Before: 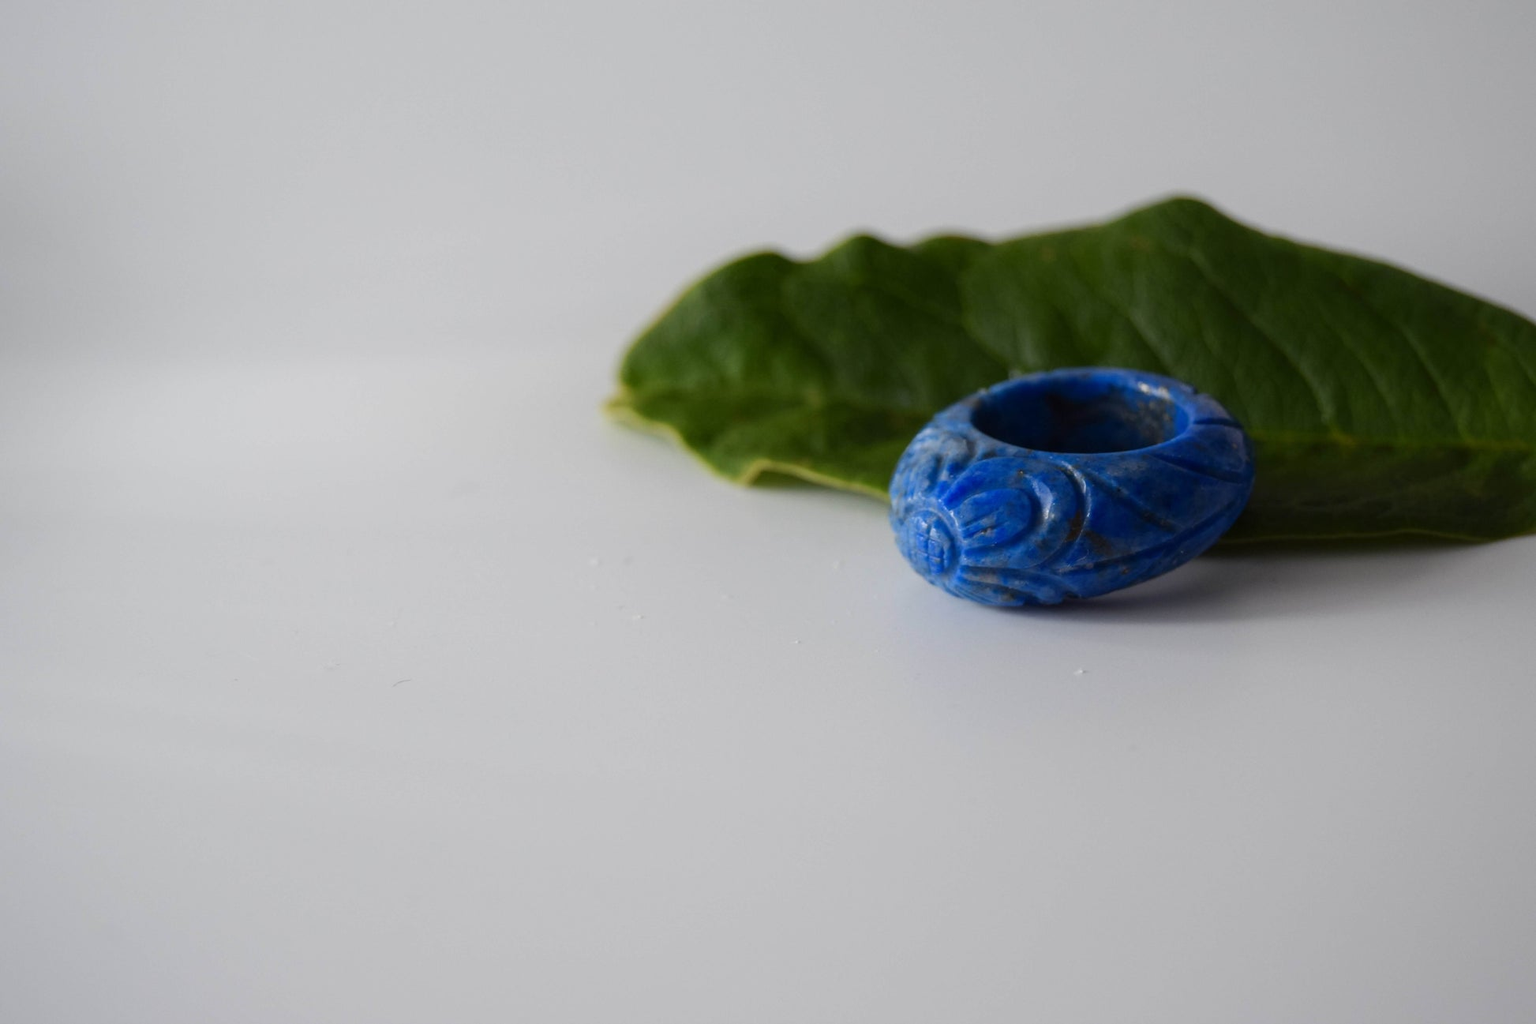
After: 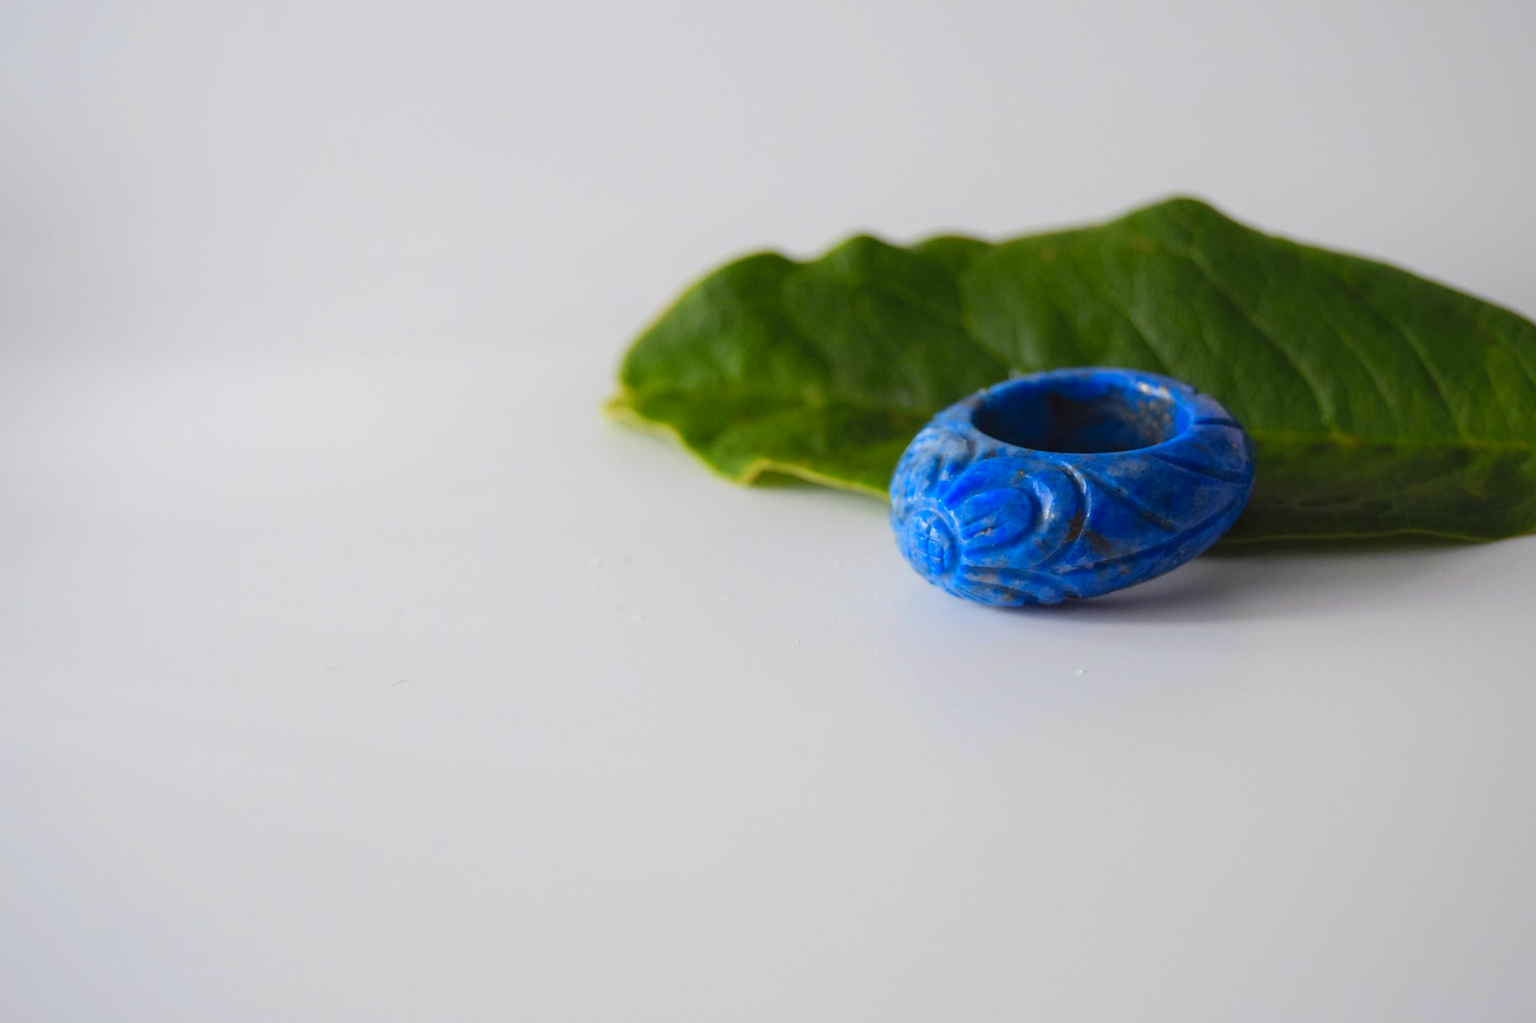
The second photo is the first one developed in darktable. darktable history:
contrast brightness saturation: contrast 0.068, brightness 0.172, saturation 0.405
